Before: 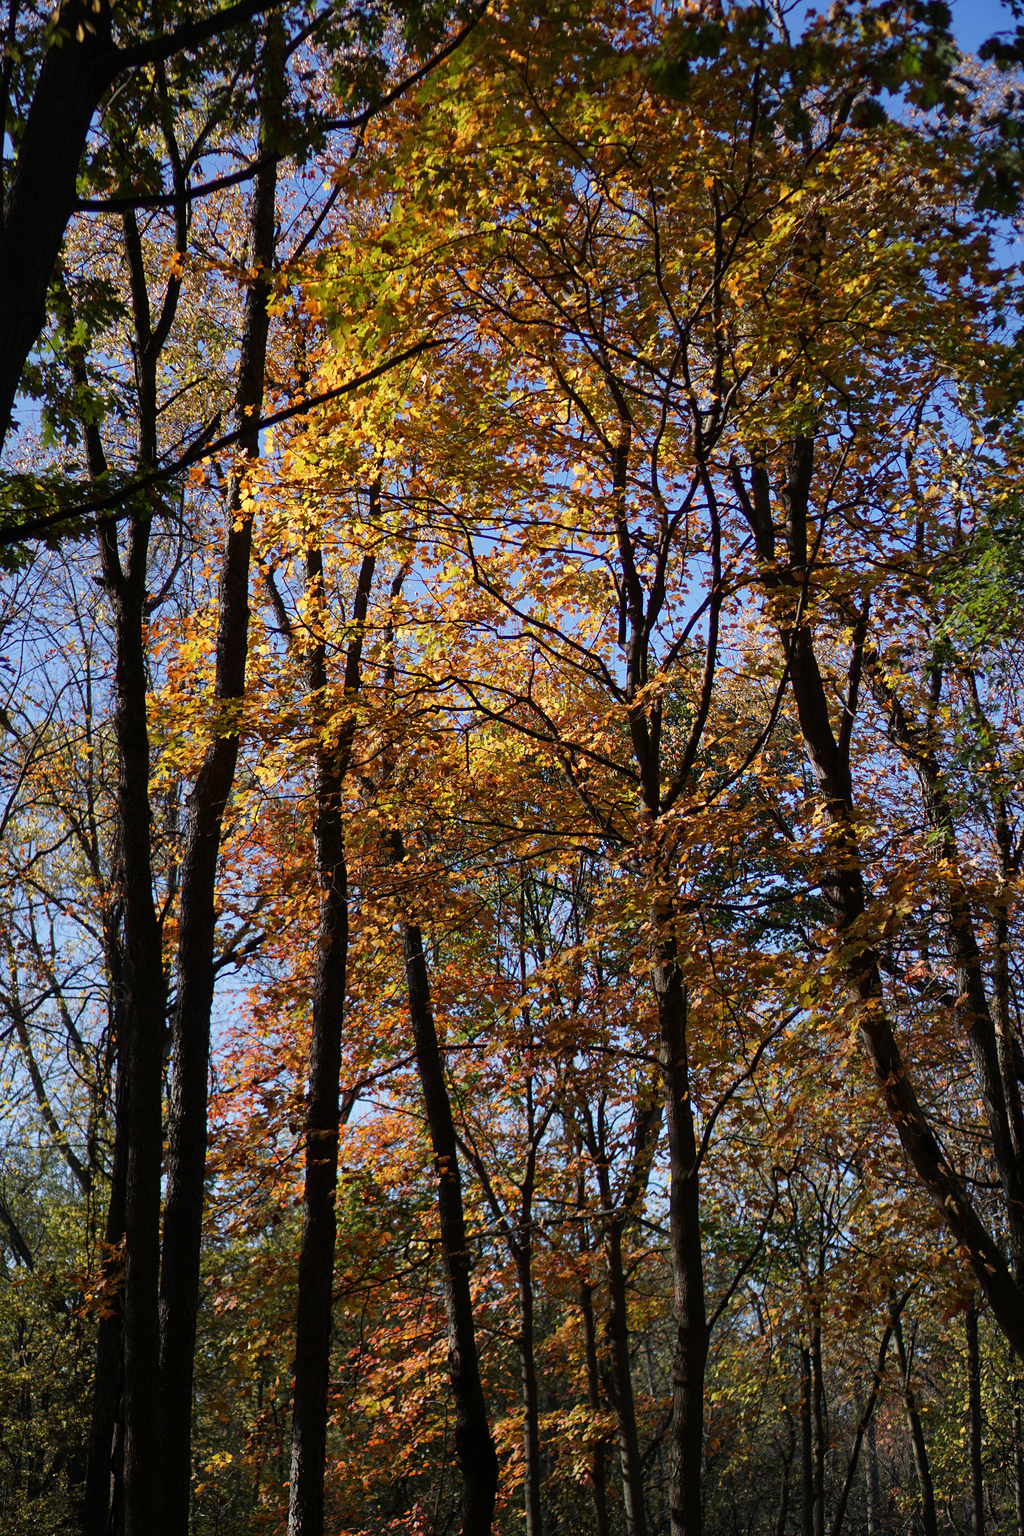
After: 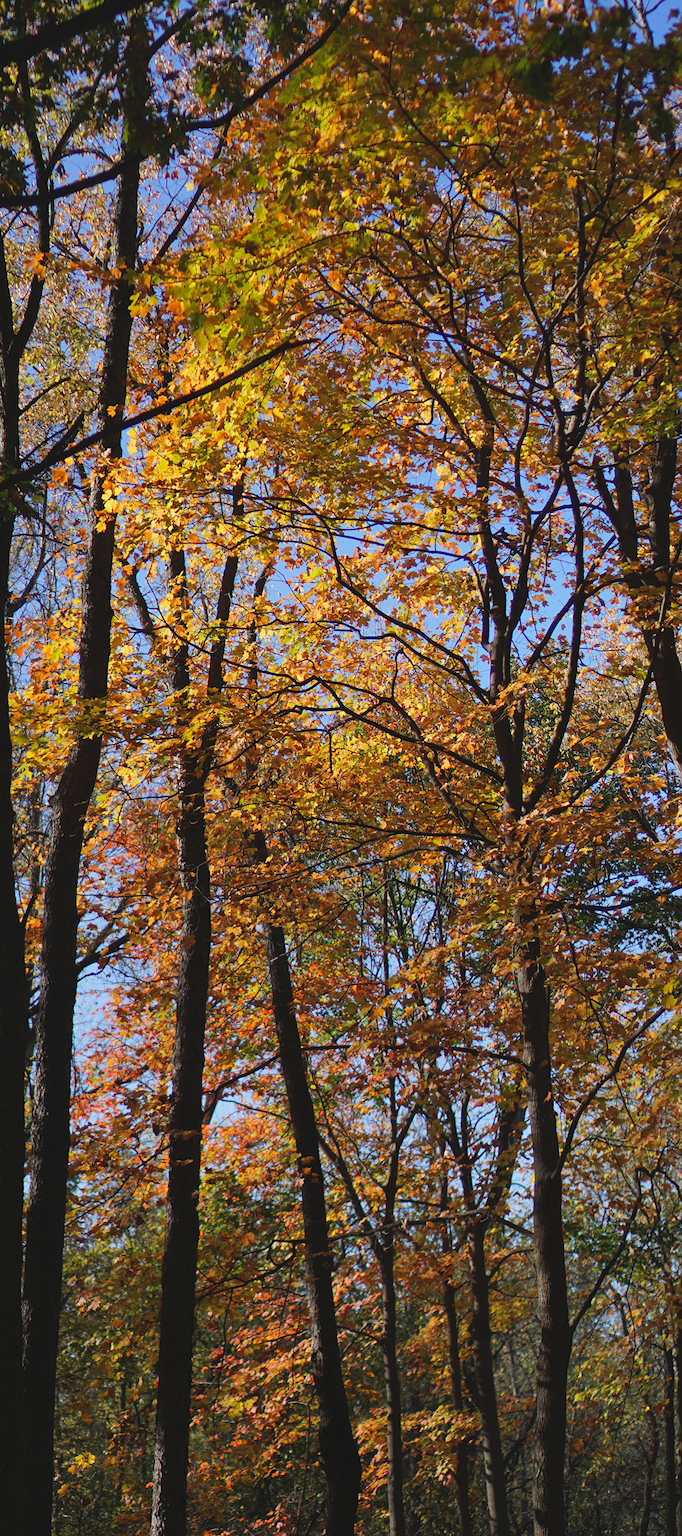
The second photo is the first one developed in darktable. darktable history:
crop and rotate: left 13.426%, right 19.933%
contrast brightness saturation: contrast -0.1, brightness 0.052, saturation 0.079
